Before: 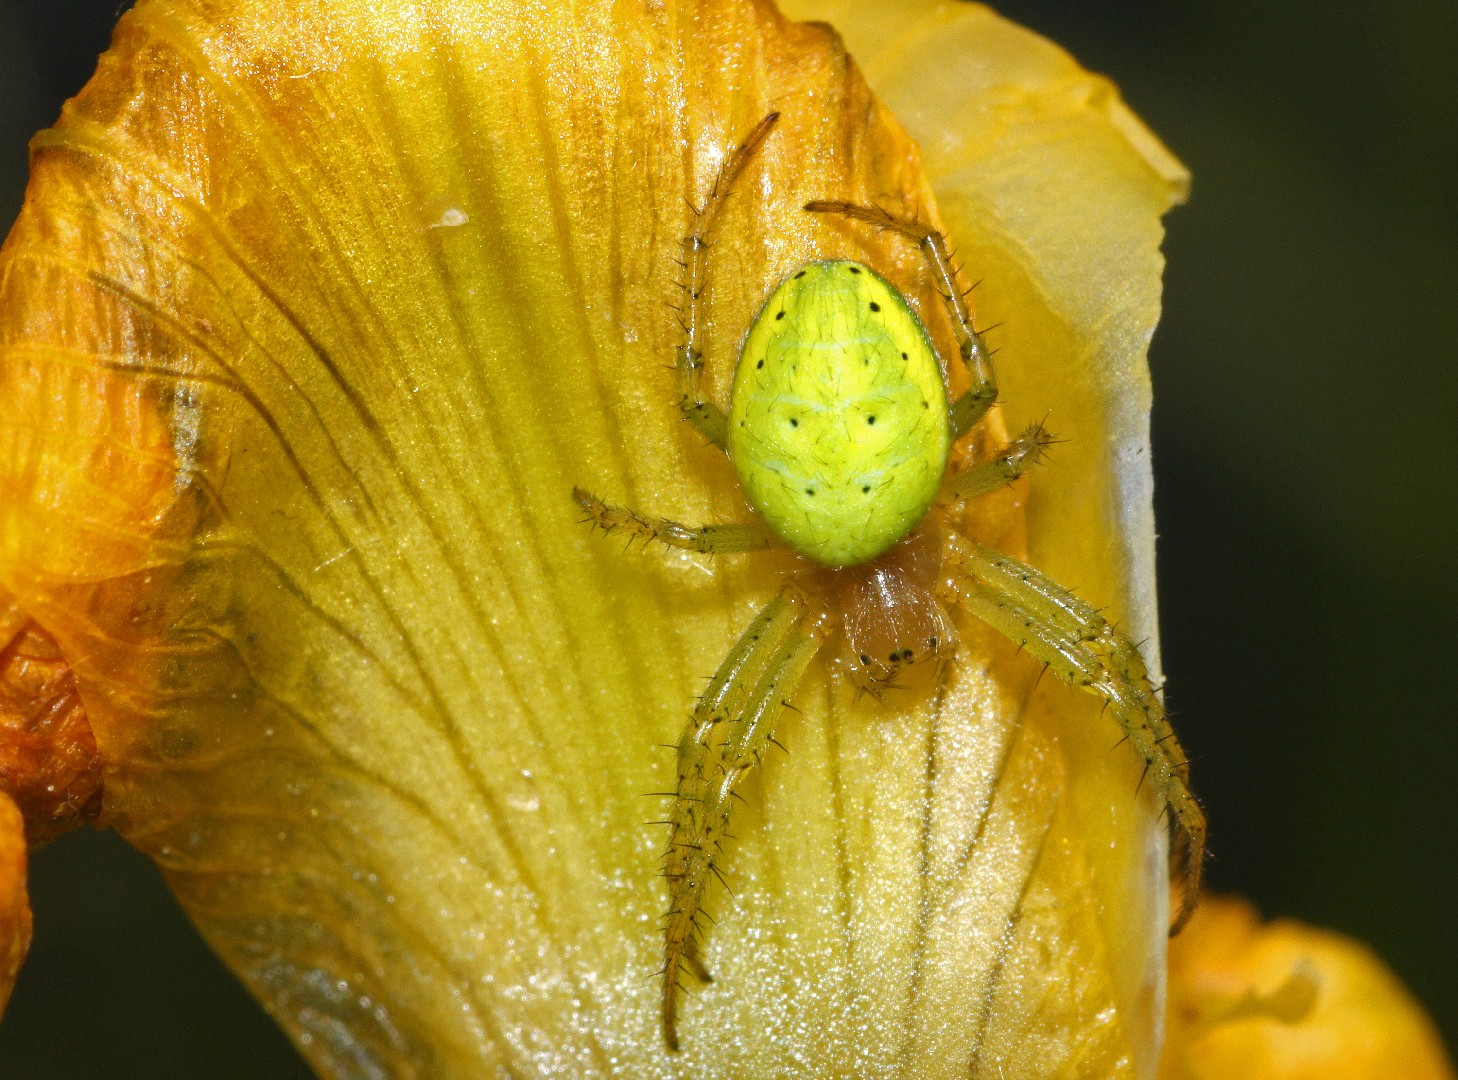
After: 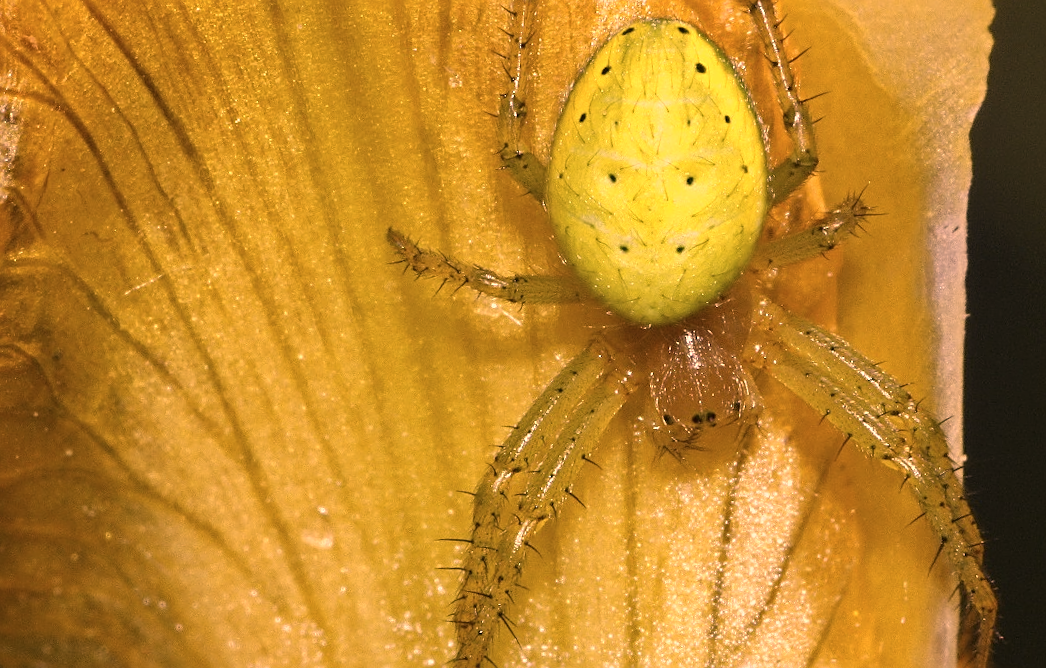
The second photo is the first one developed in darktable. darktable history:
color correction: highlights a* 39.37, highlights b* 39.83, saturation 0.69
crop and rotate: angle -3.76°, left 9.807%, top 20.785%, right 12.236%, bottom 11.995%
sharpen: on, module defaults
